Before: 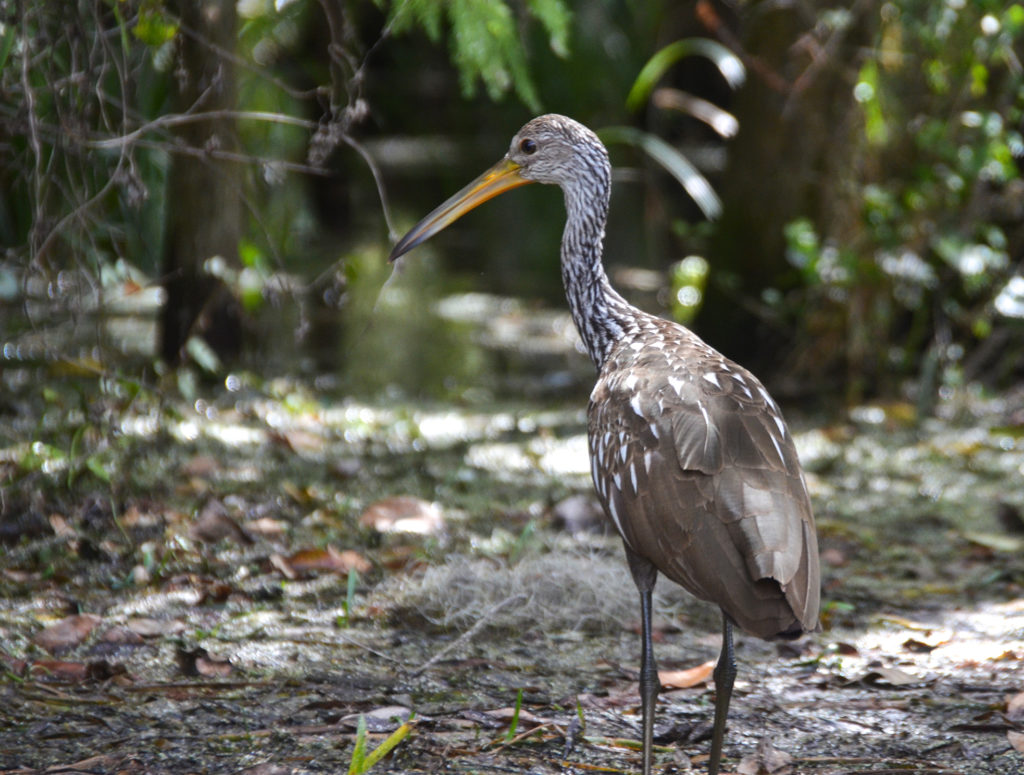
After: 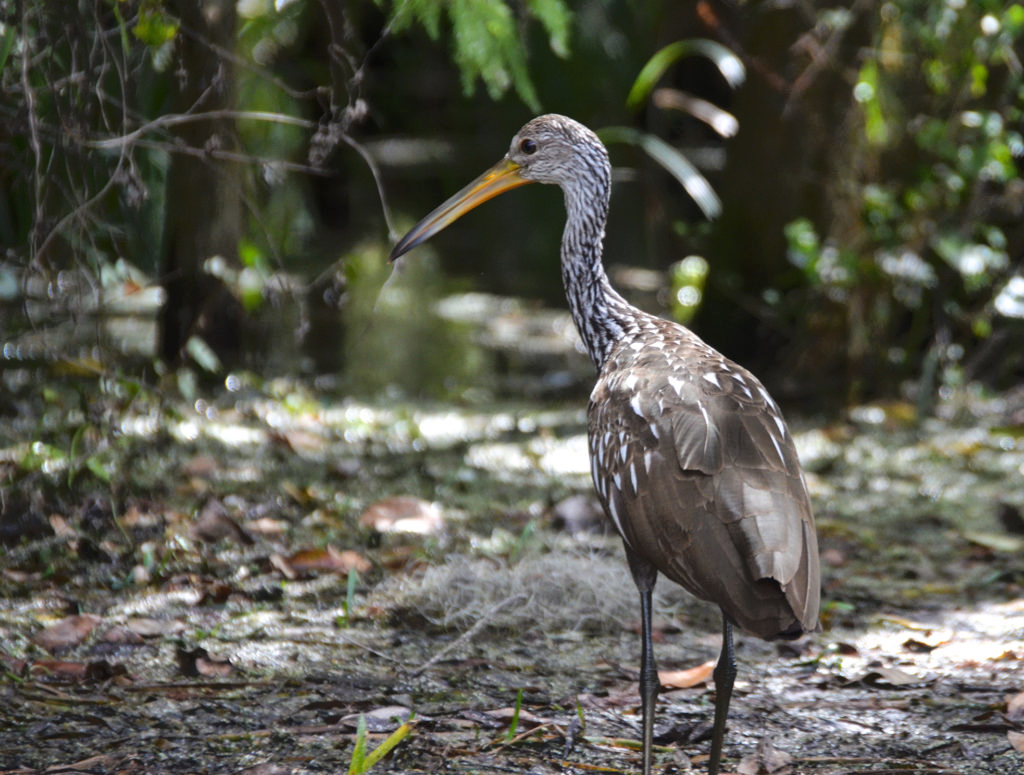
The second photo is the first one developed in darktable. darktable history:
tone curve: curves: ch0 [(0, 0) (0.003, 0.004) (0.011, 0.005) (0.025, 0.014) (0.044, 0.037) (0.069, 0.059) (0.1, 0.096) (0.136, 0.116) (0.177, 0.133) (0.224, 0.177) (0.277, 0.255) (0.335, 0.319) (0.399, 0.385) (0.468, 0.457) (0.543, 0.545) (0.623, 0.621) (0.709, 0.705) (0.801, 0.801) (0.898, 0.901) (1, 1)], color space Lab, linked channels, preserve colors none
